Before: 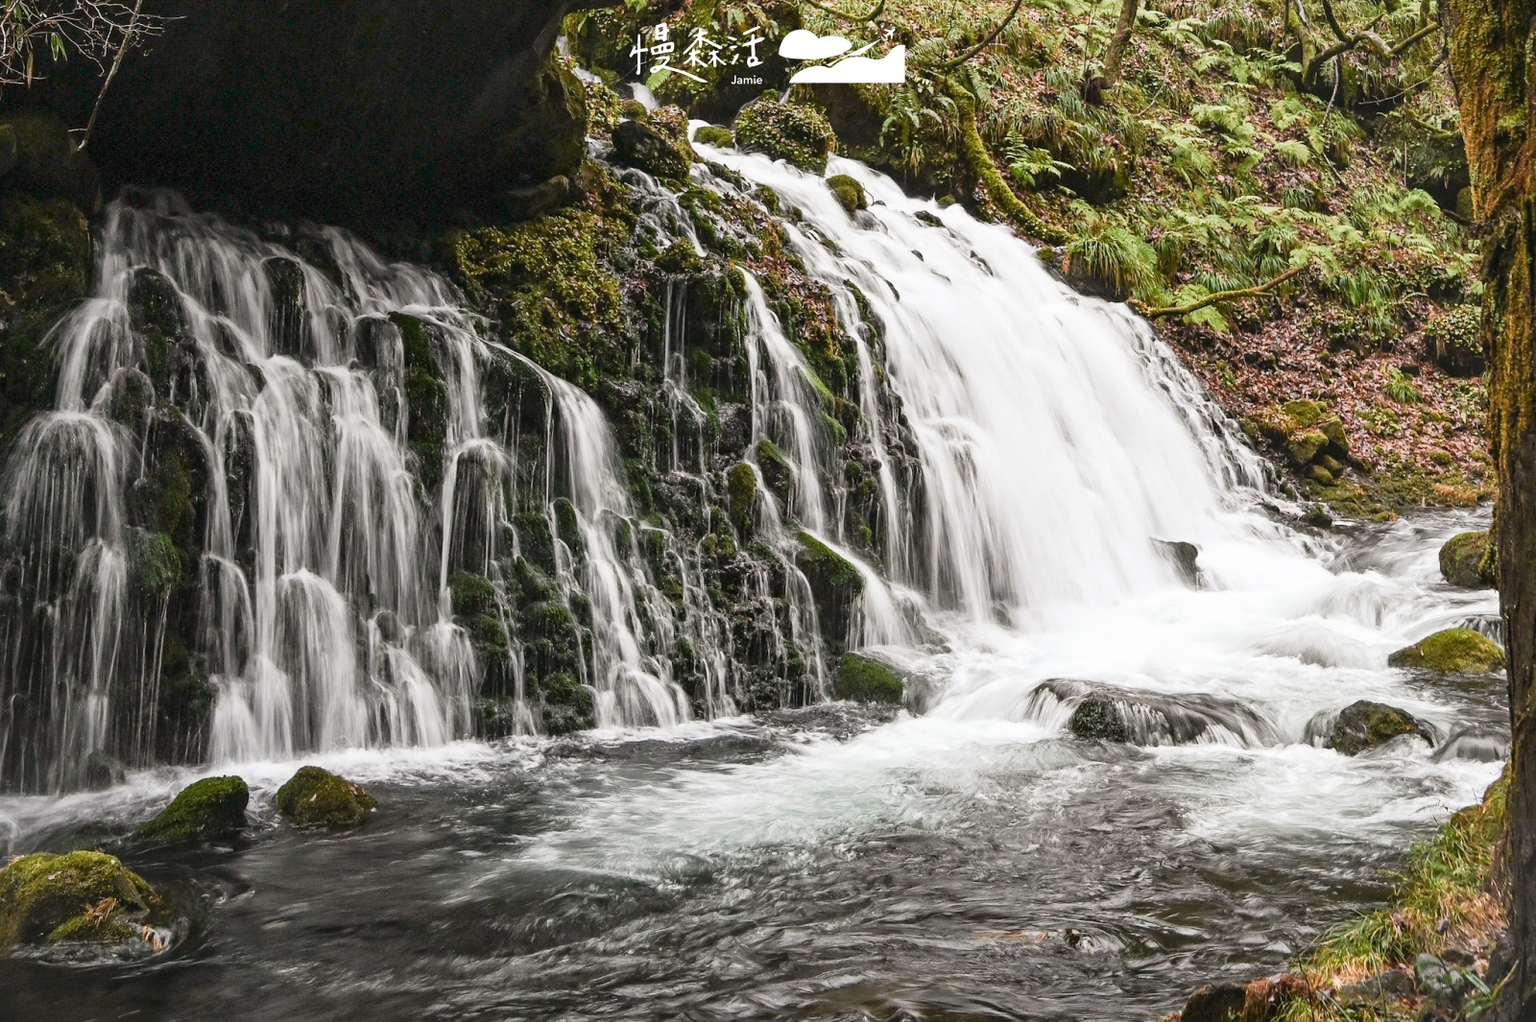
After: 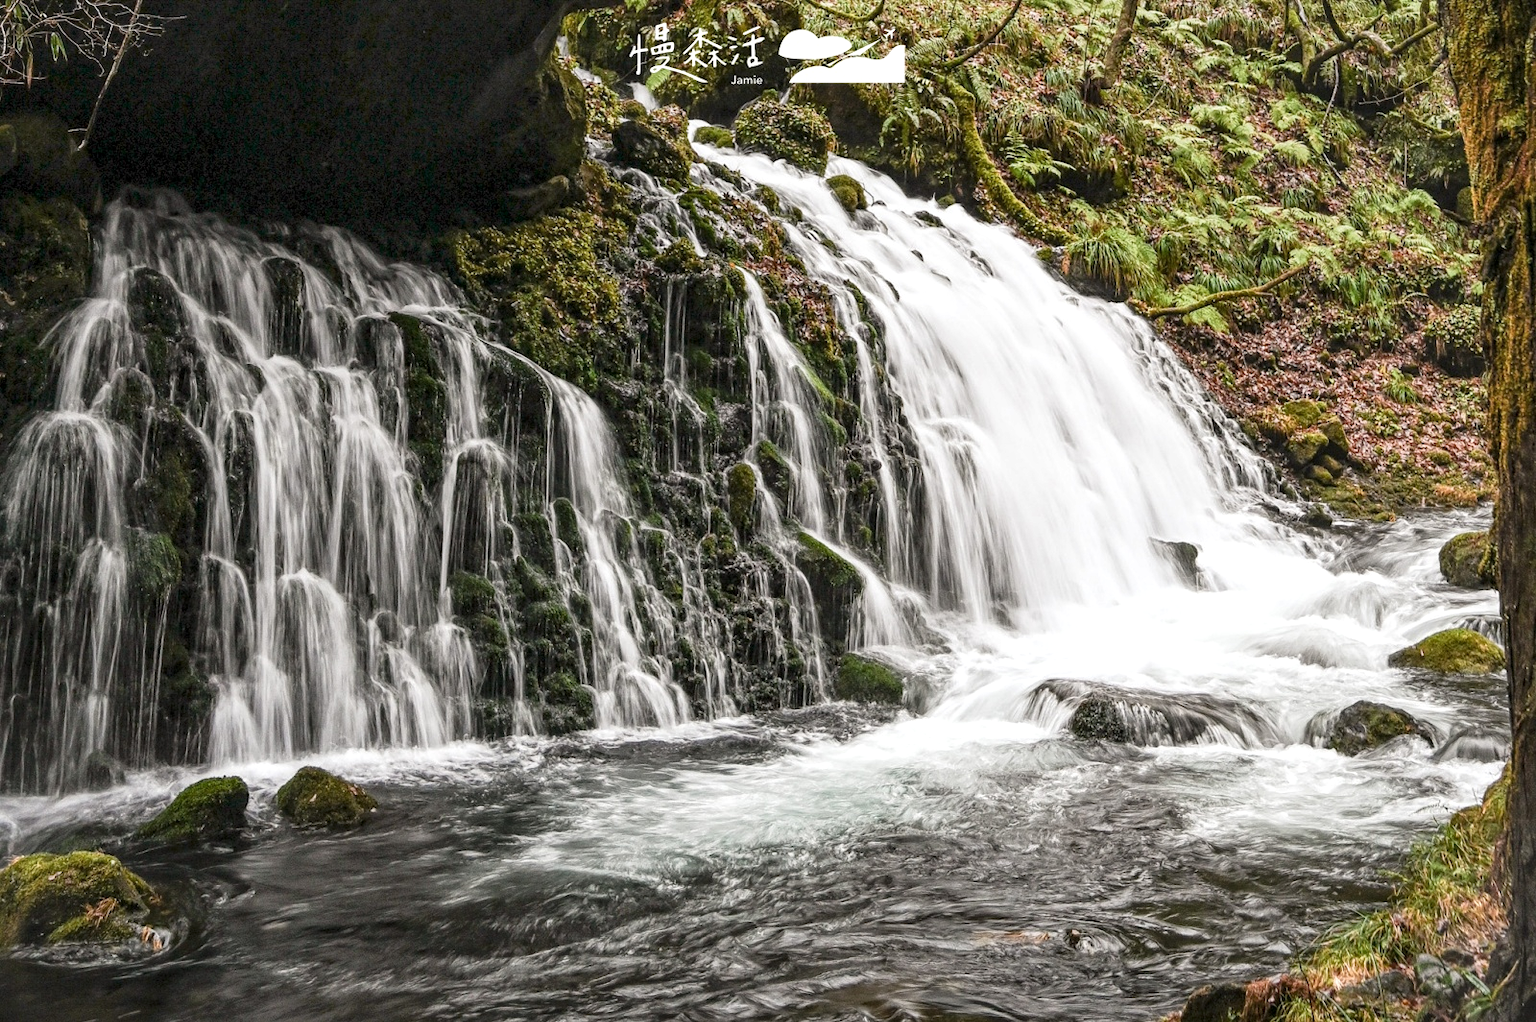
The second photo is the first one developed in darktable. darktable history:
local contrast: highlights 97%, shadows 88%, detail 160%, midtone range 0.2
